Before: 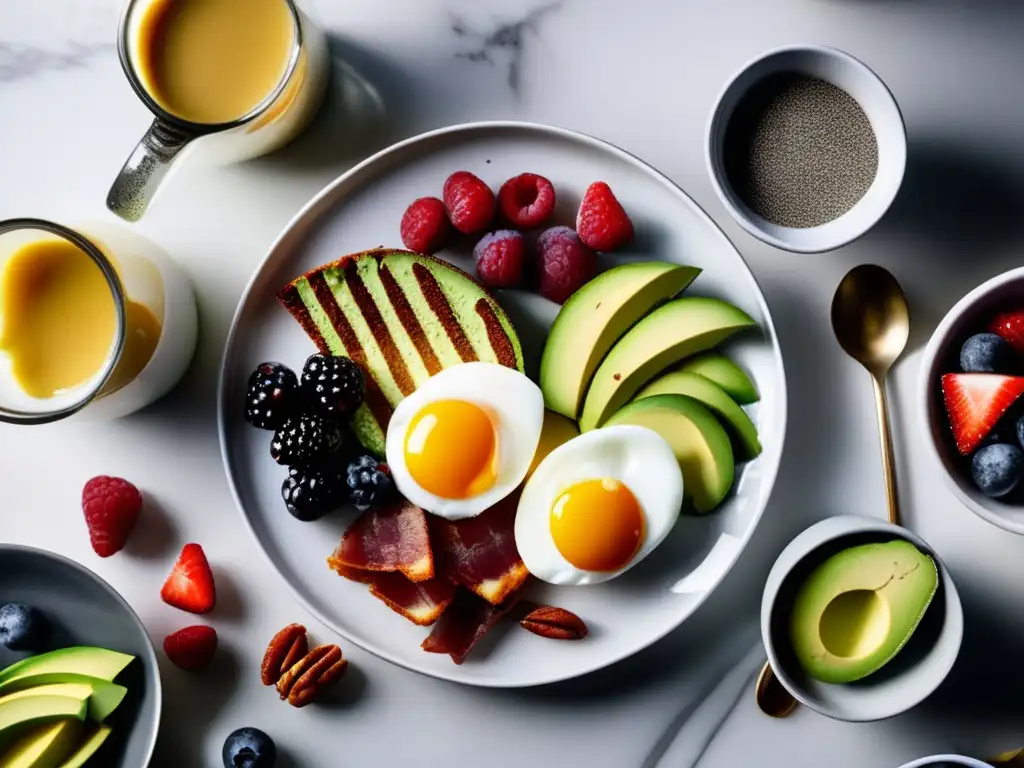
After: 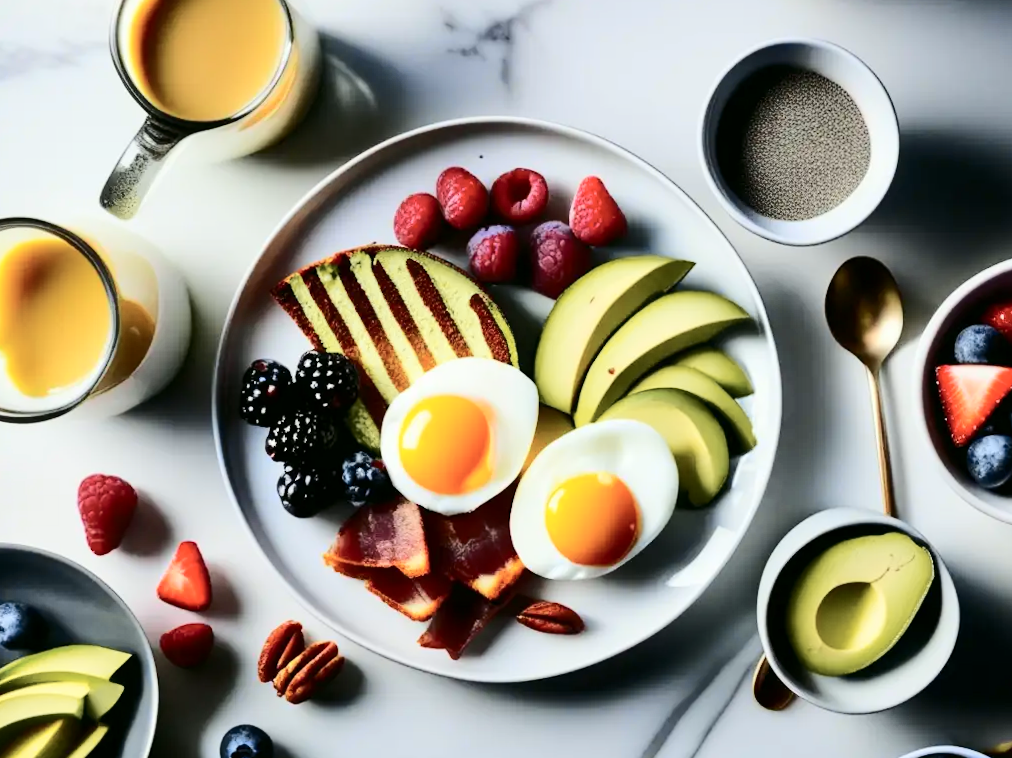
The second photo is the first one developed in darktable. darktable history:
tone curve: curves: ch0 [(0, 0) (0.21, 0.21) (0.43, 0.586) (0.65, 0.793) (1, 1)]; ch1 [(0, 0) (0.382, 0.447) (0.492, 0.484) (0.544, 0.547) (0.583, 0.578) (0.599, 0.595) (0.67, 0.673) (1, 1)]; ch2 [(0, 0) (0.411, 0.382) (0.492, 0.5) (0.531, 0.534) (0.56, 0.573) (0.599, 0.602) (0.696, 0.693) (1, 1)], color space Lab, independent channels, preserve colors none
rotate and perspective: rotation -0.45°, automatic cropping original format, crop left 0.008, crop right 0.992, crop top 0.012, crop bottom 0.988
